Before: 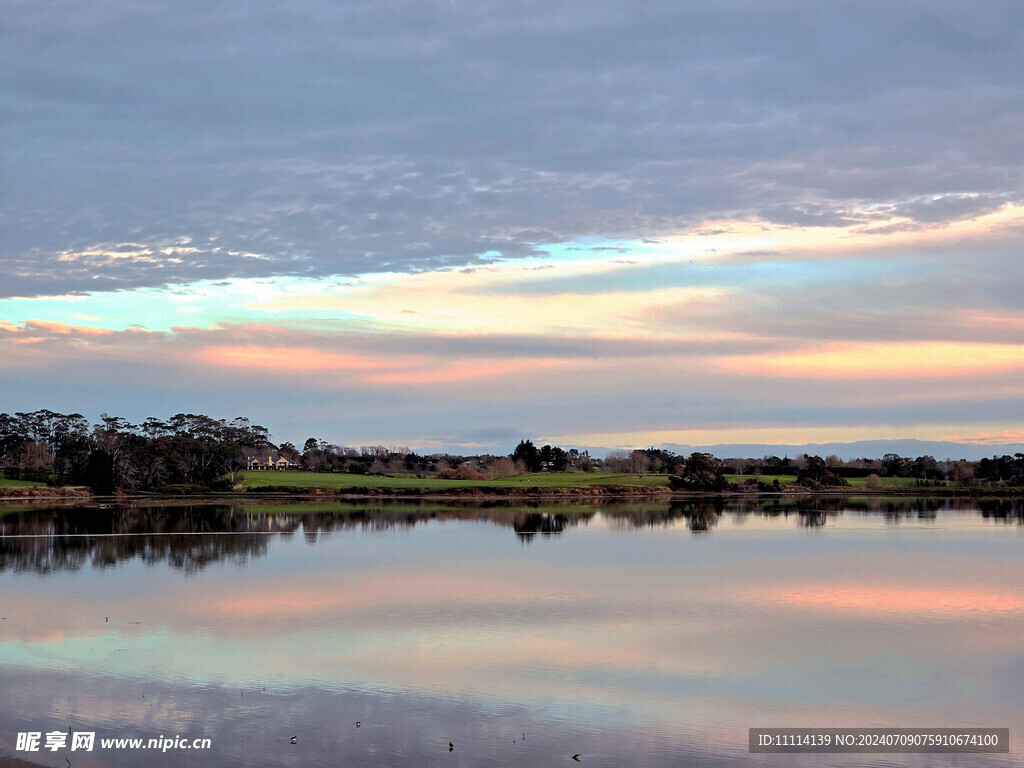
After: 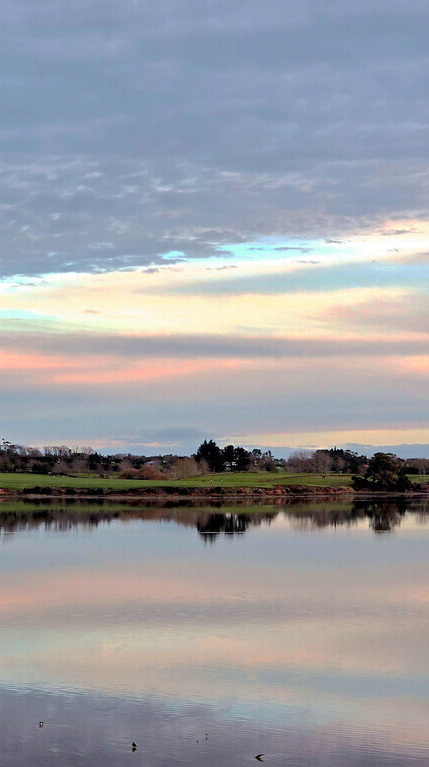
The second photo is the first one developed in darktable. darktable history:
crop: left 30.983%, right 27.12%
